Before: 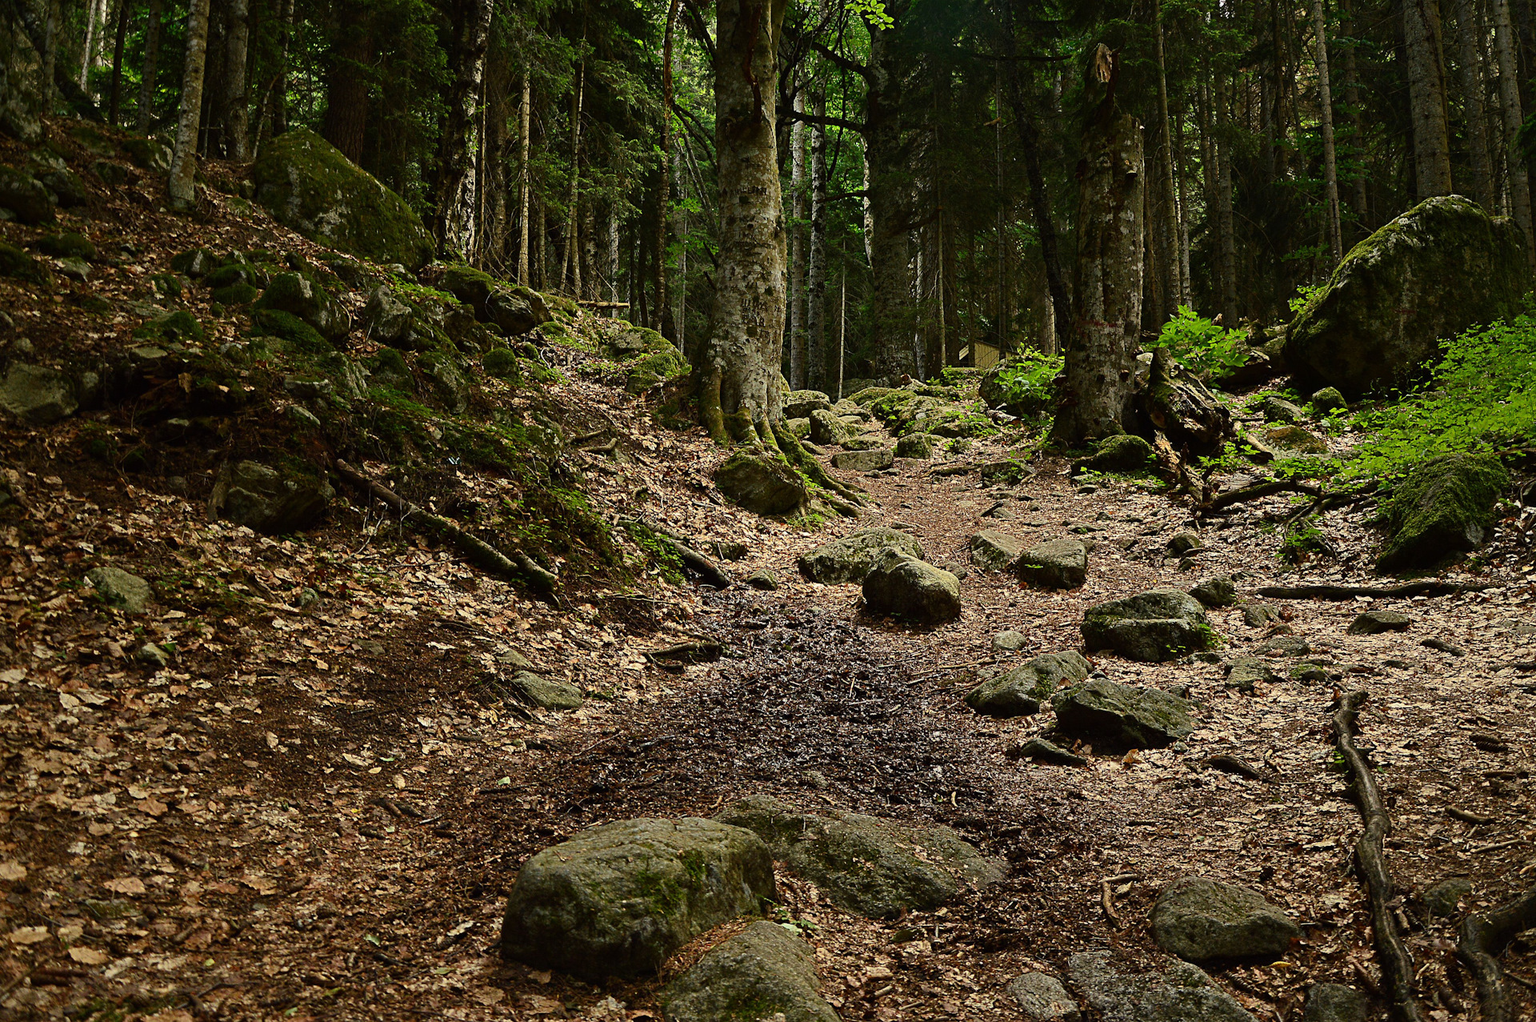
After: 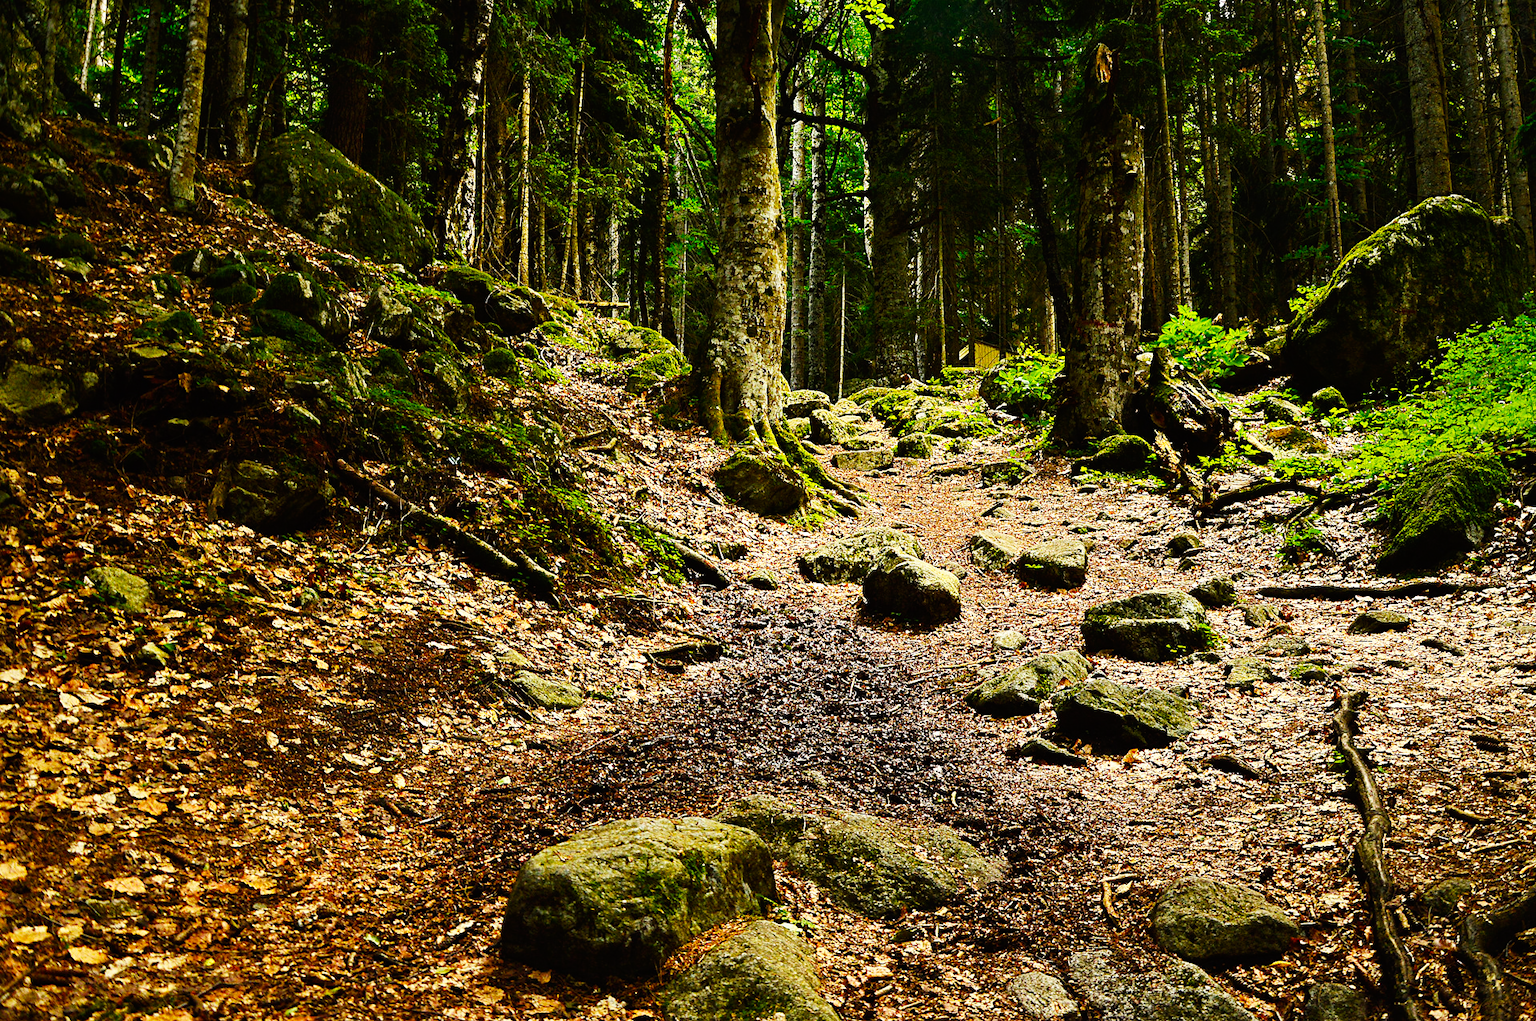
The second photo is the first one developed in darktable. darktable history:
base curve: curves: ch0 [(0, 0) (0.007, 0.004) (0.027, 0.03) (0.046, 0.07) (0.207, 0.54) (0.442, 0.872) (0.673, 0.972) (1, 1)], preserve colors none
color balance rgb: perceptual saturation grading › global saturation 29.992%
